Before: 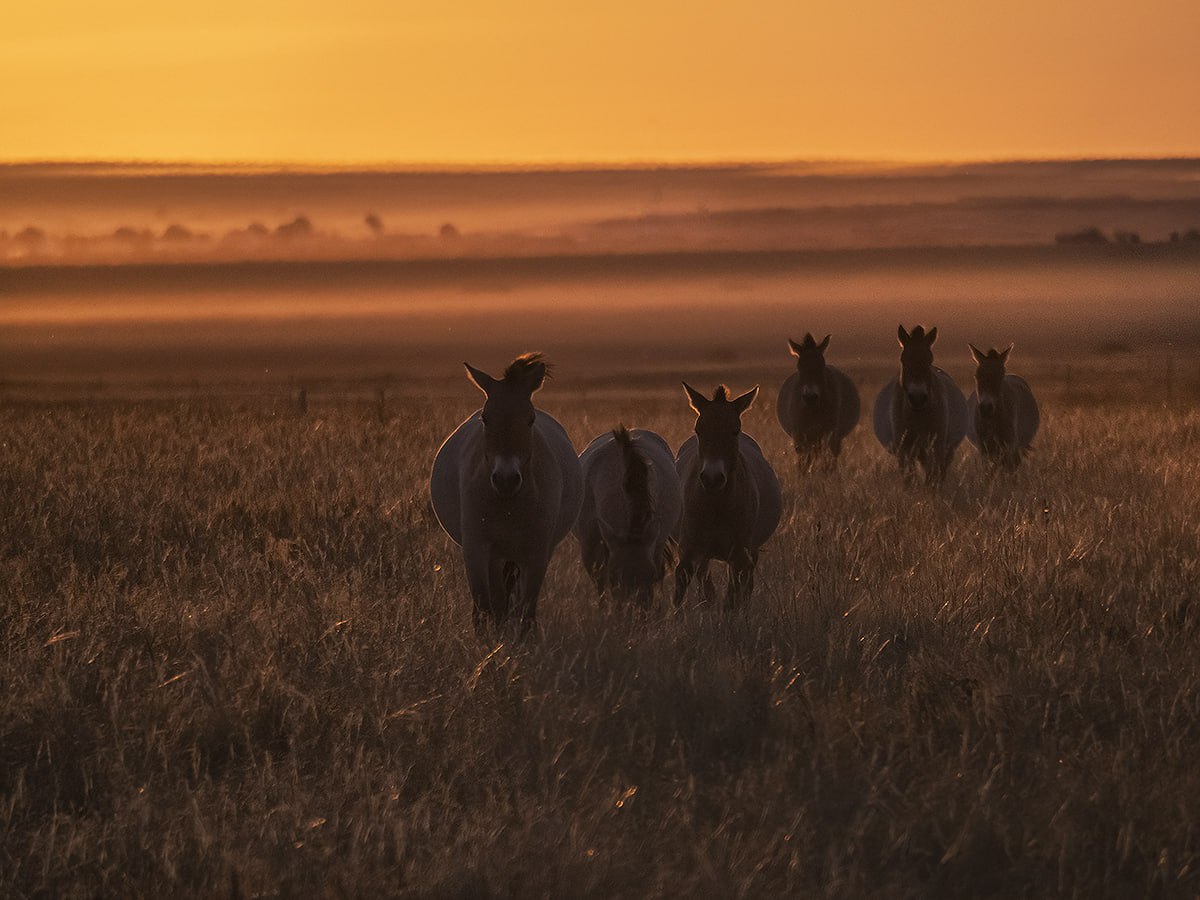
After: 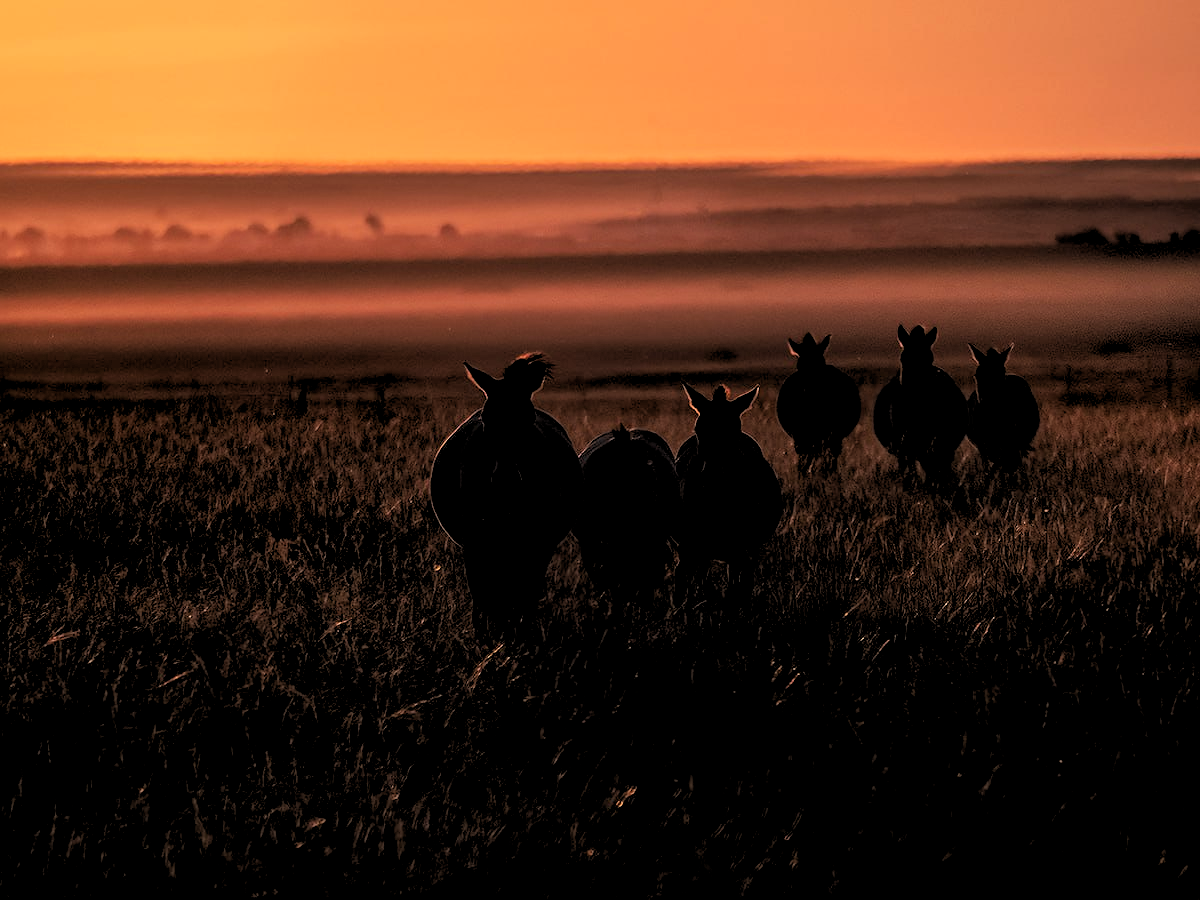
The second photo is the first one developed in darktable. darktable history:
rgb levels: levels [[0.034, 0.472, 0.904], [0, 0.5, 1], [0, 0.5, 1]]
color zones: curves: ch1 [(0.235, 0.558) (0.75, 0.5)]; ch2 [(0.25, 0.462) (0.749, 0.457)], mix 25.94%
